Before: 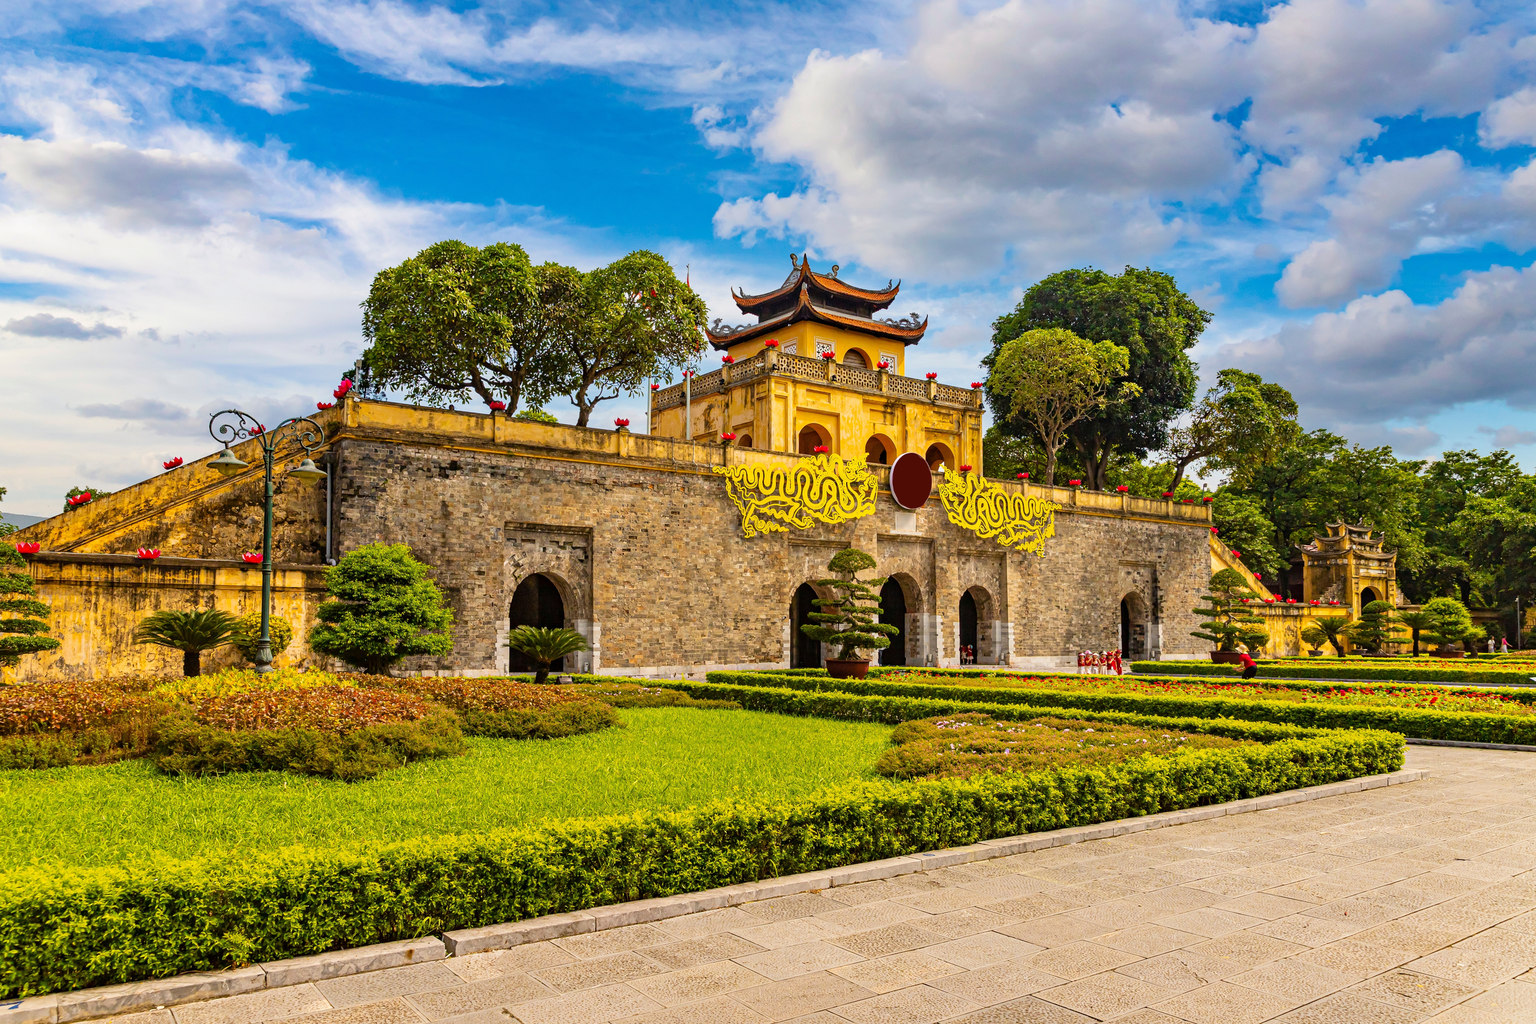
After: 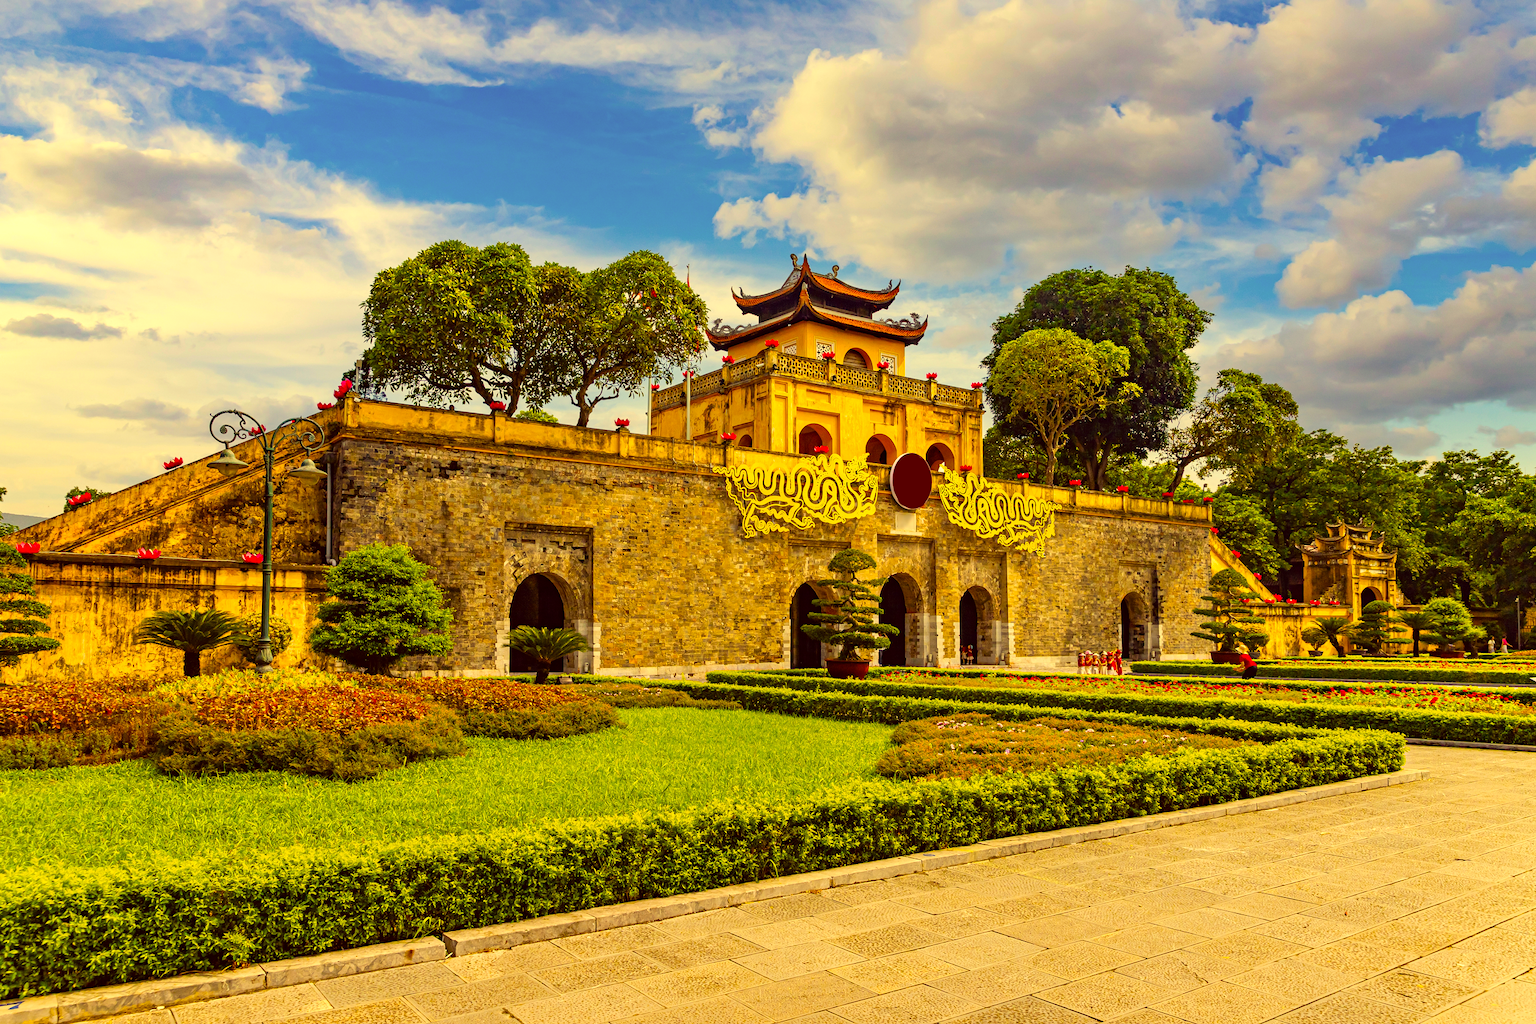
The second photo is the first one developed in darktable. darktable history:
color correction: highlights a* -0.482, highlights b* 40, shadows a* 9.8, shadows b* -0.161
color balance: contrast 6.48%, output saturation 113.3%
